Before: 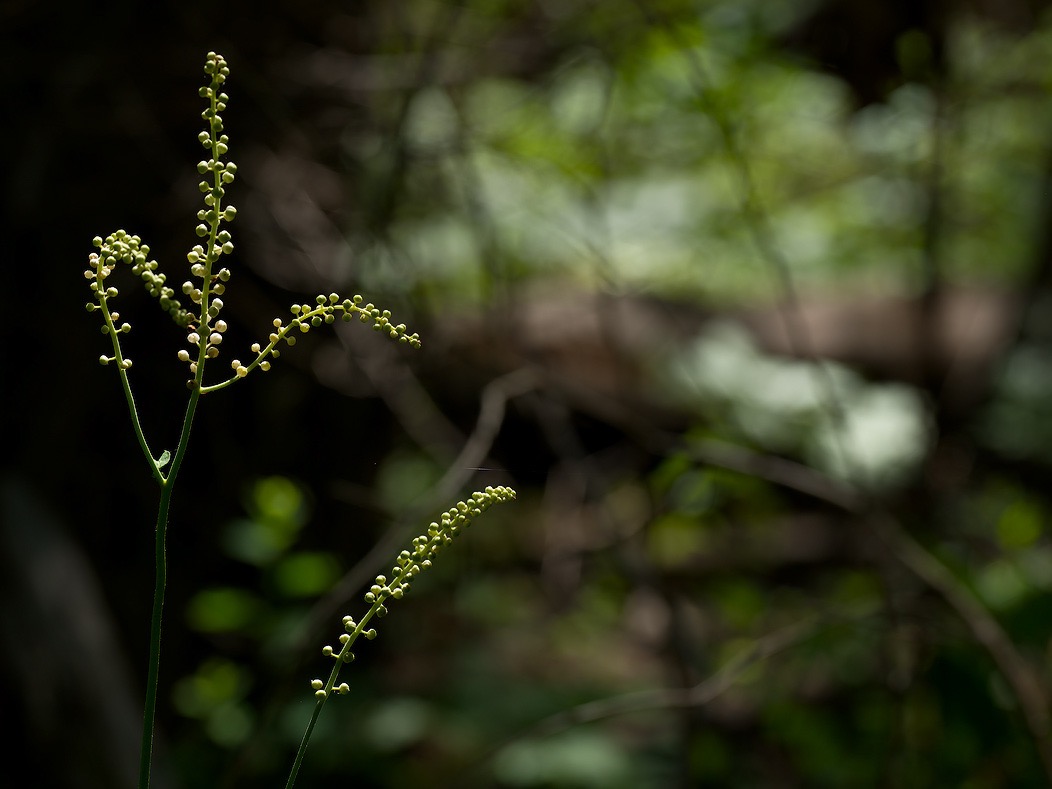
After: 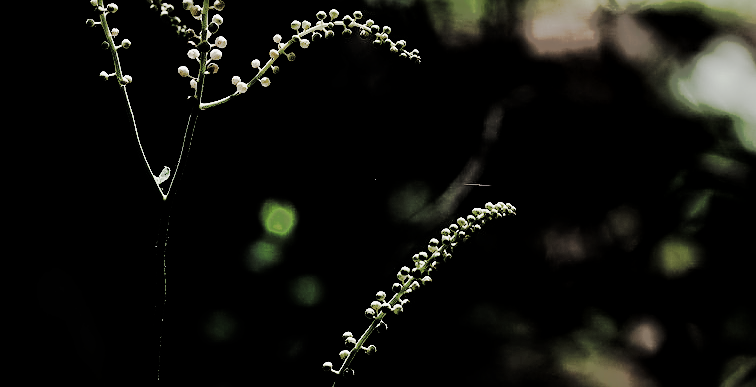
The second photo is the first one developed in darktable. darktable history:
exposure: compensate highlight preservation false
shadows and highlights: shadows 59.67, highlights -59.81
sharpen: on, module defaults
filmic rgb: black relative exposure -5.08 EV, white relative exposure 3.96 EV, hardness 2.88, contrast 1.409, highlights saturation mix -28.97%, color science v4 (2020)
crop: top 36.07%, right 28.124%, bottom 14.757%
tone curve: curves: ch0 [(0, 0) (0.086, 0.006) (0.148, 0.021) (0.245, 0.105) (0.374, 0.401) (0.444, 0.631) (0.778, 0.915) (1, 1)], preserve colors none
local contrast: mode bilateral grid, contrast 20, coarseness 49, detail 132%, midtone range 0.2
